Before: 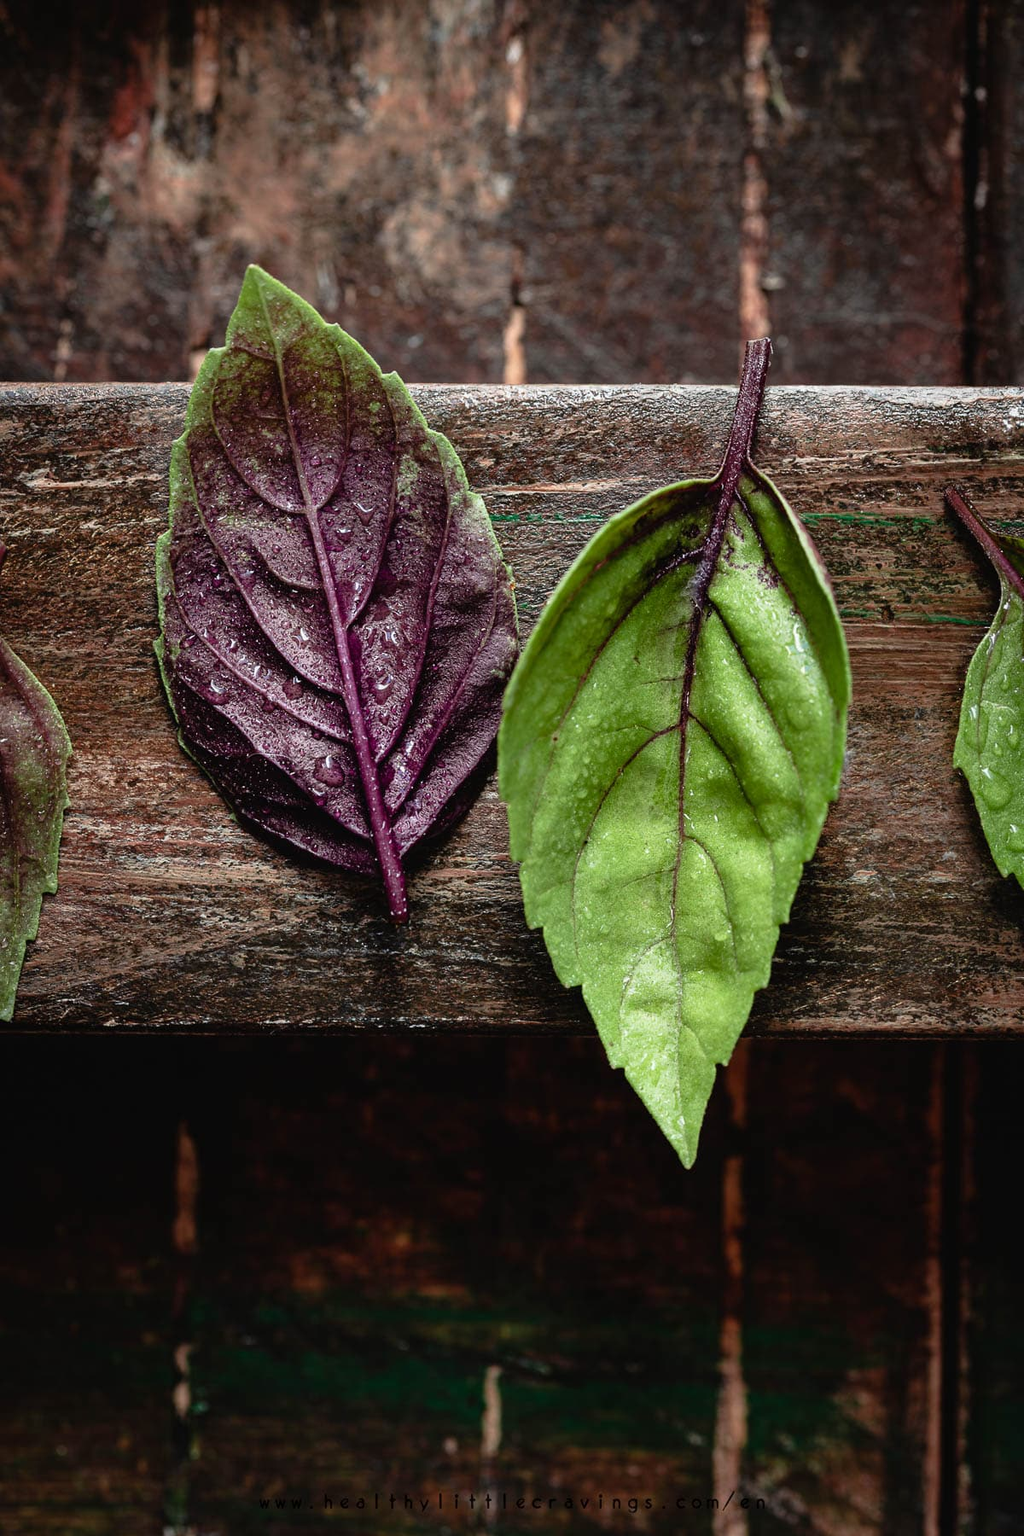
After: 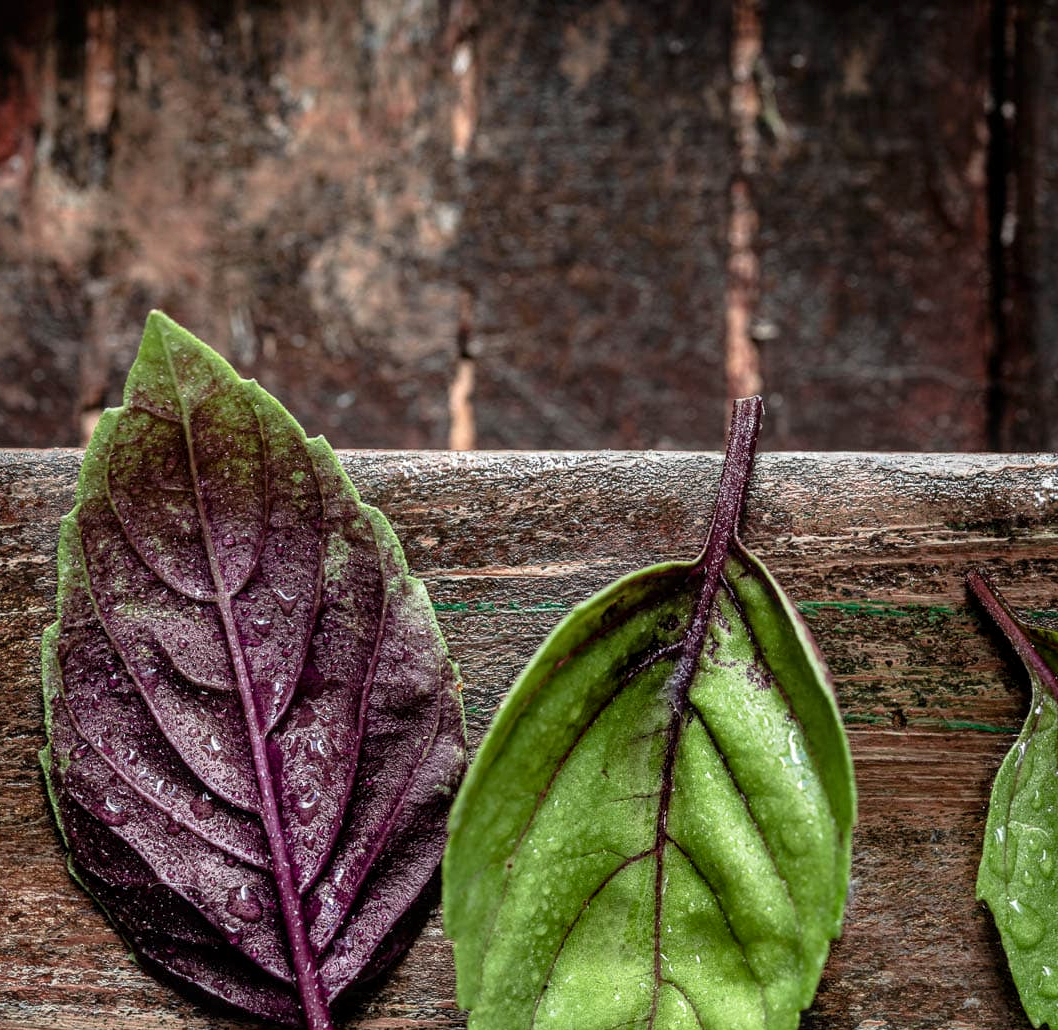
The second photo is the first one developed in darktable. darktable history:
local contrast: on, module defaults
crop and rotate: left 11.812%, bottom 42.776%
